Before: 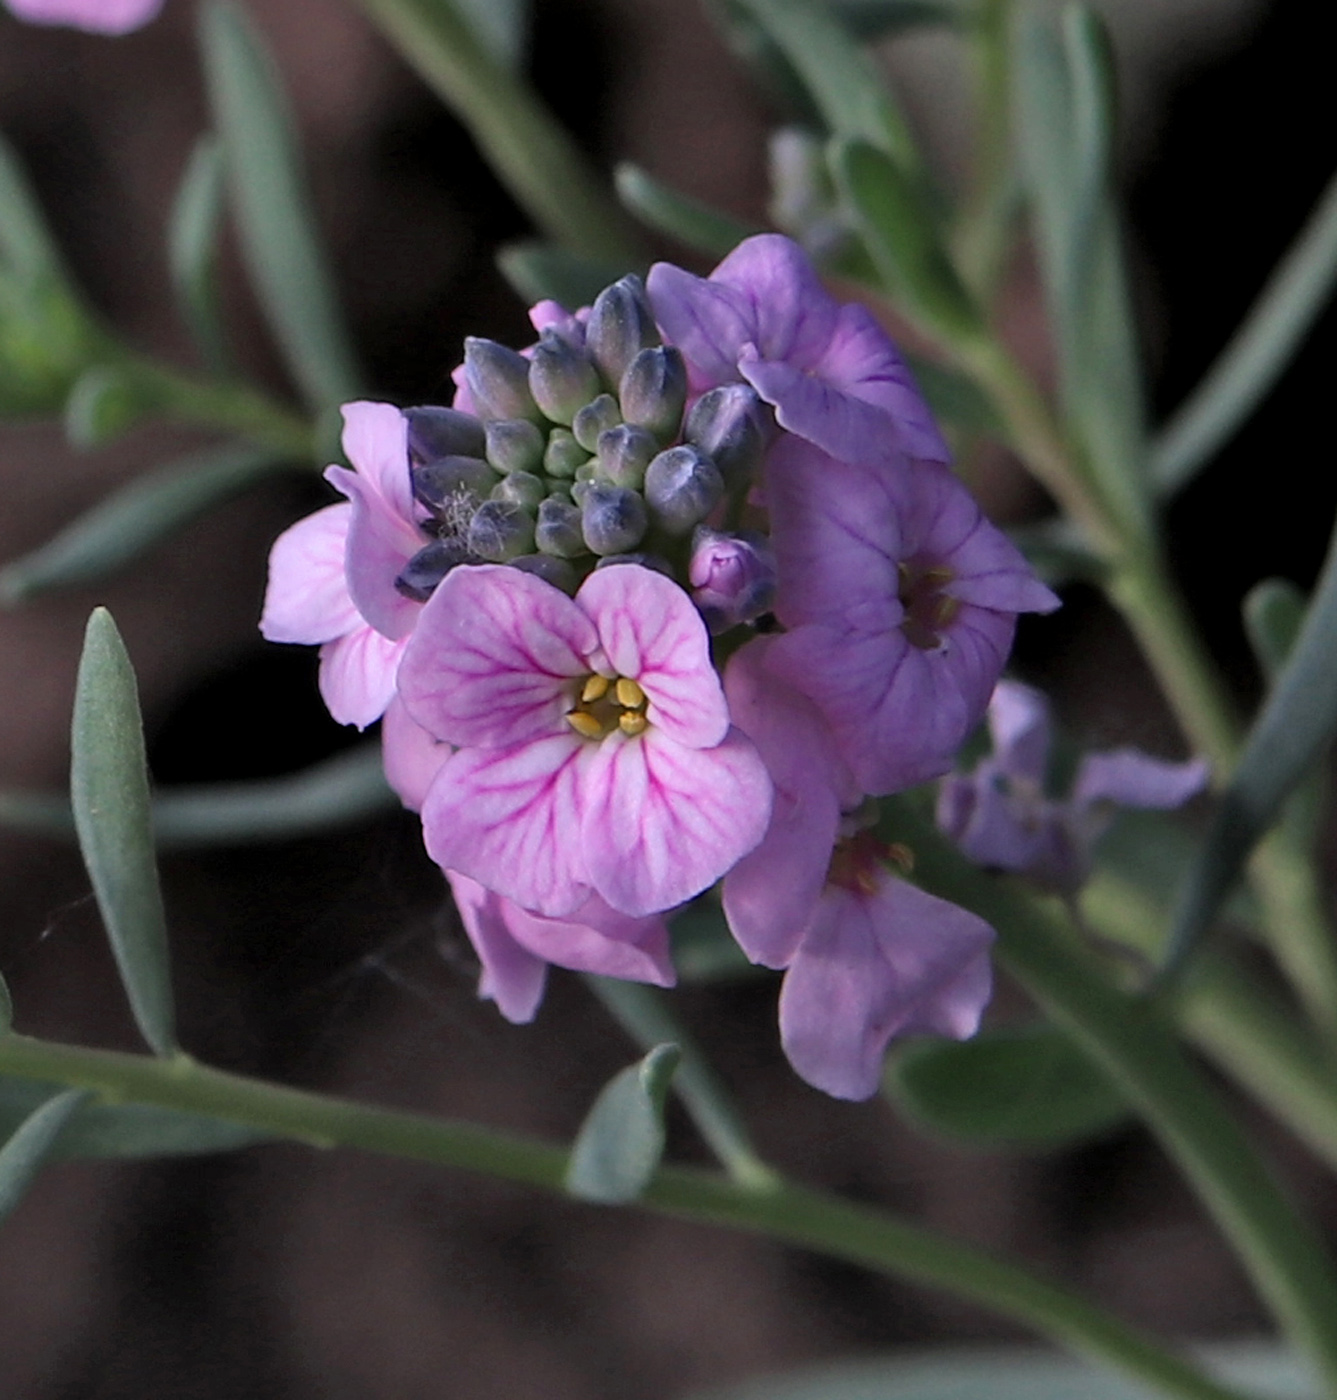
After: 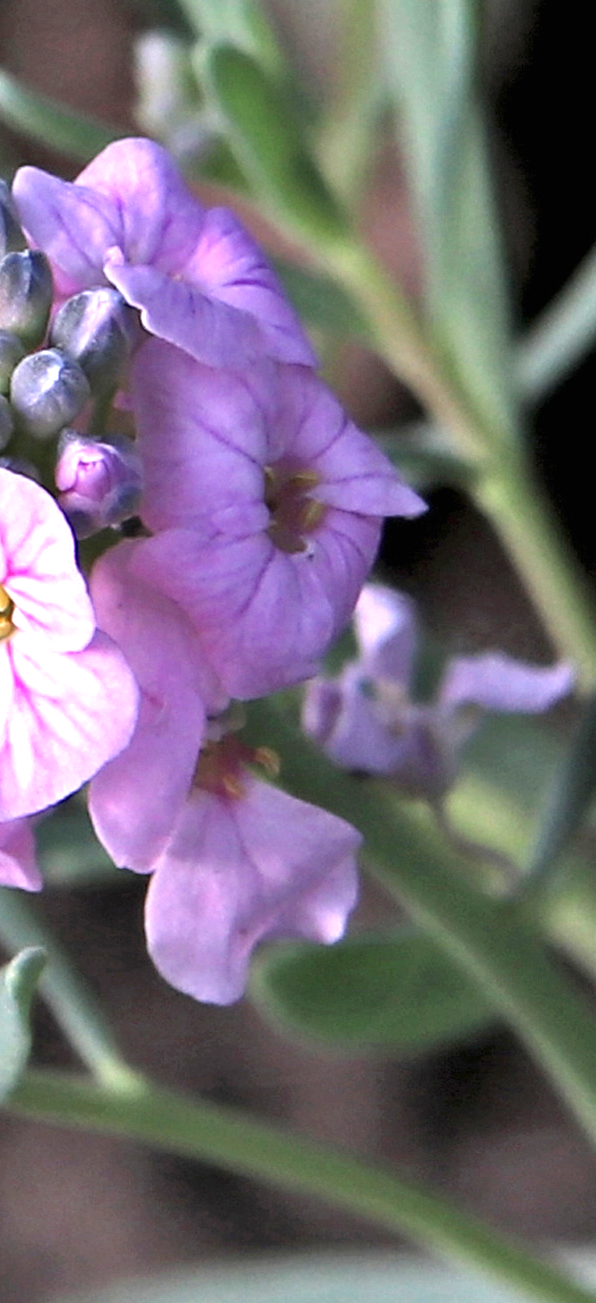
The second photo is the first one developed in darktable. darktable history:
crop: left 47.424%, top 6.883%, right 7.993%
color correction: highlights b* -0.024
exposure: black level correction 0, exposure 1.383 EV, compensate highlight preservation false
